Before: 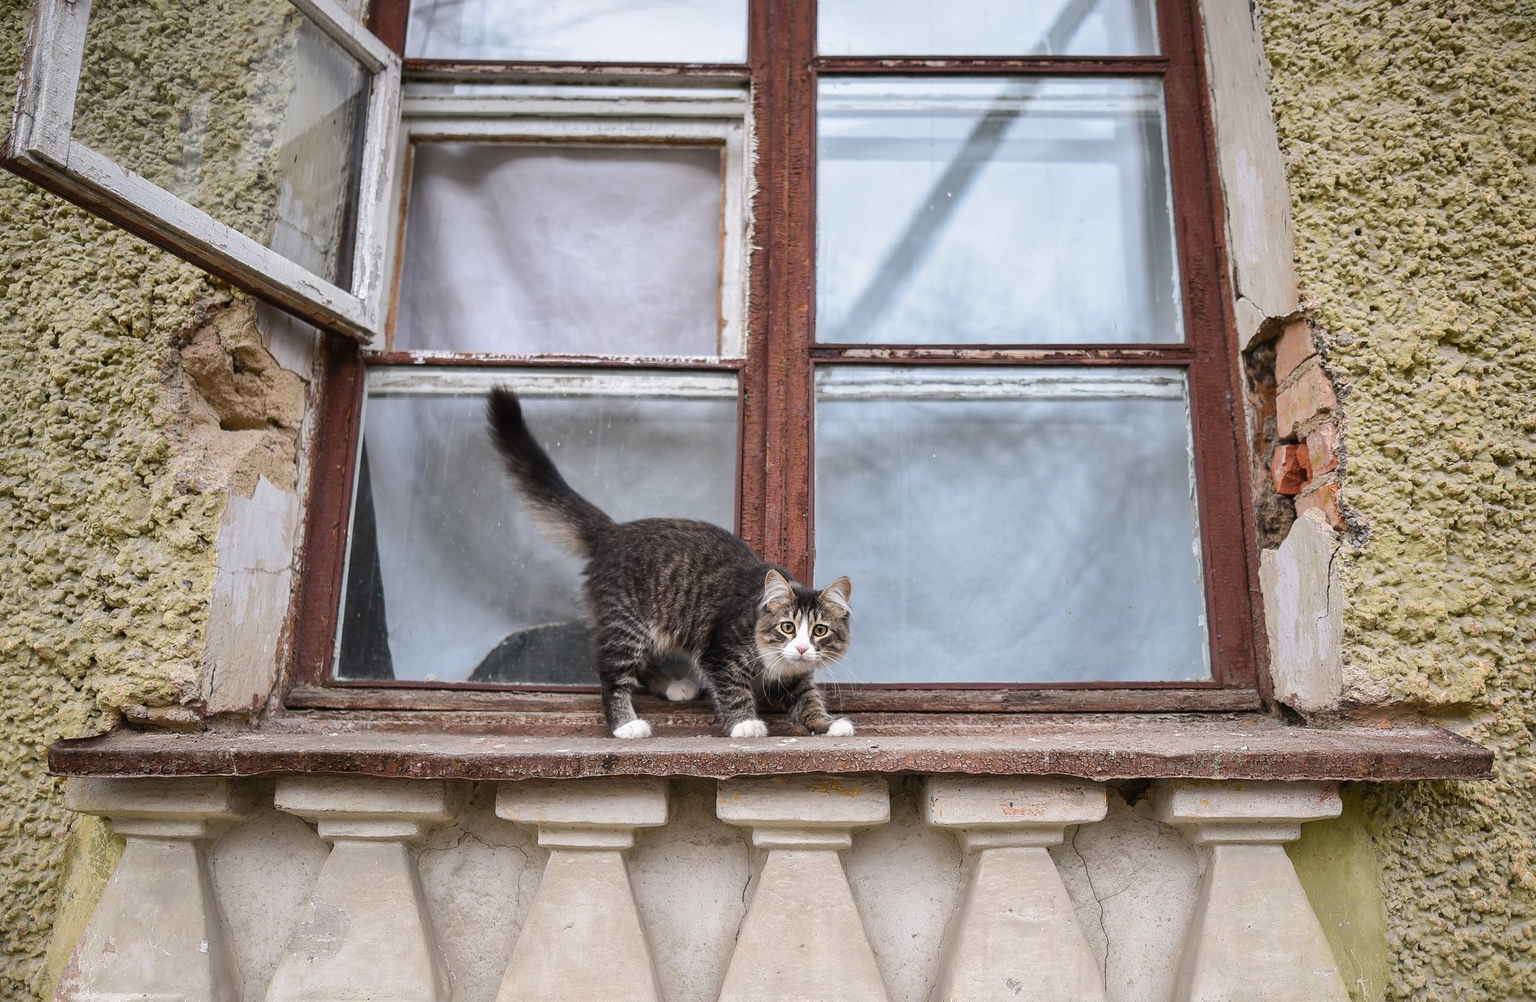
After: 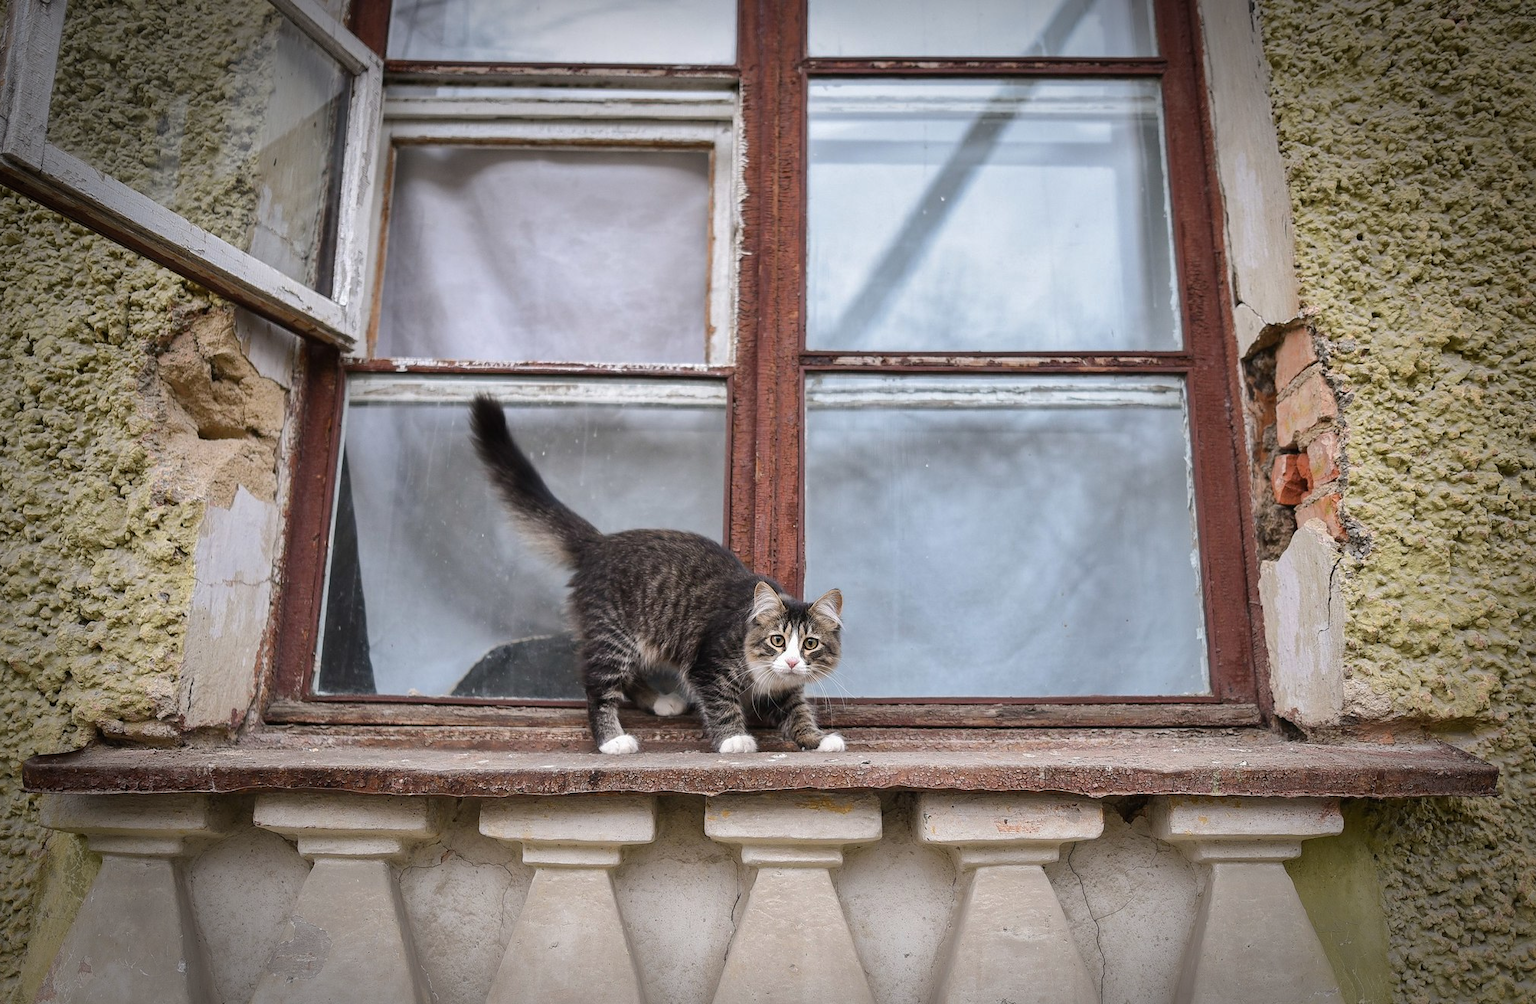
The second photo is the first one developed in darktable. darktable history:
vignetting: fall-off start 71.03%, brightness -0.633, saturation -0.005, width/height ratio 1.334, dithering 16-bit output
shadows and highlights: shadows 9.03, white point adjustment 0.894, highlights -39.62
crop: left 1.727%, right 0.277%, bottom 1.762%
